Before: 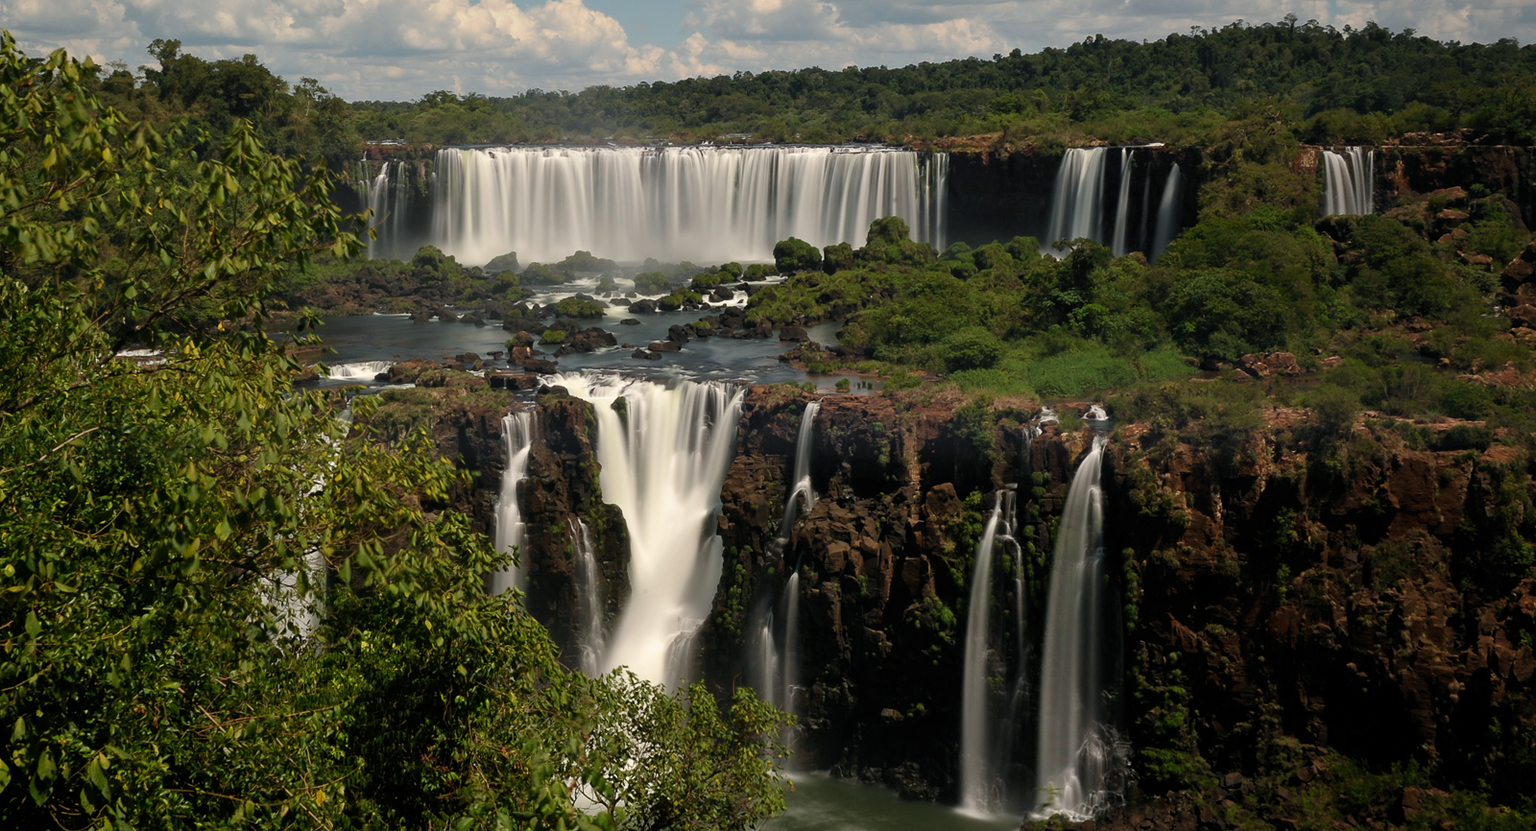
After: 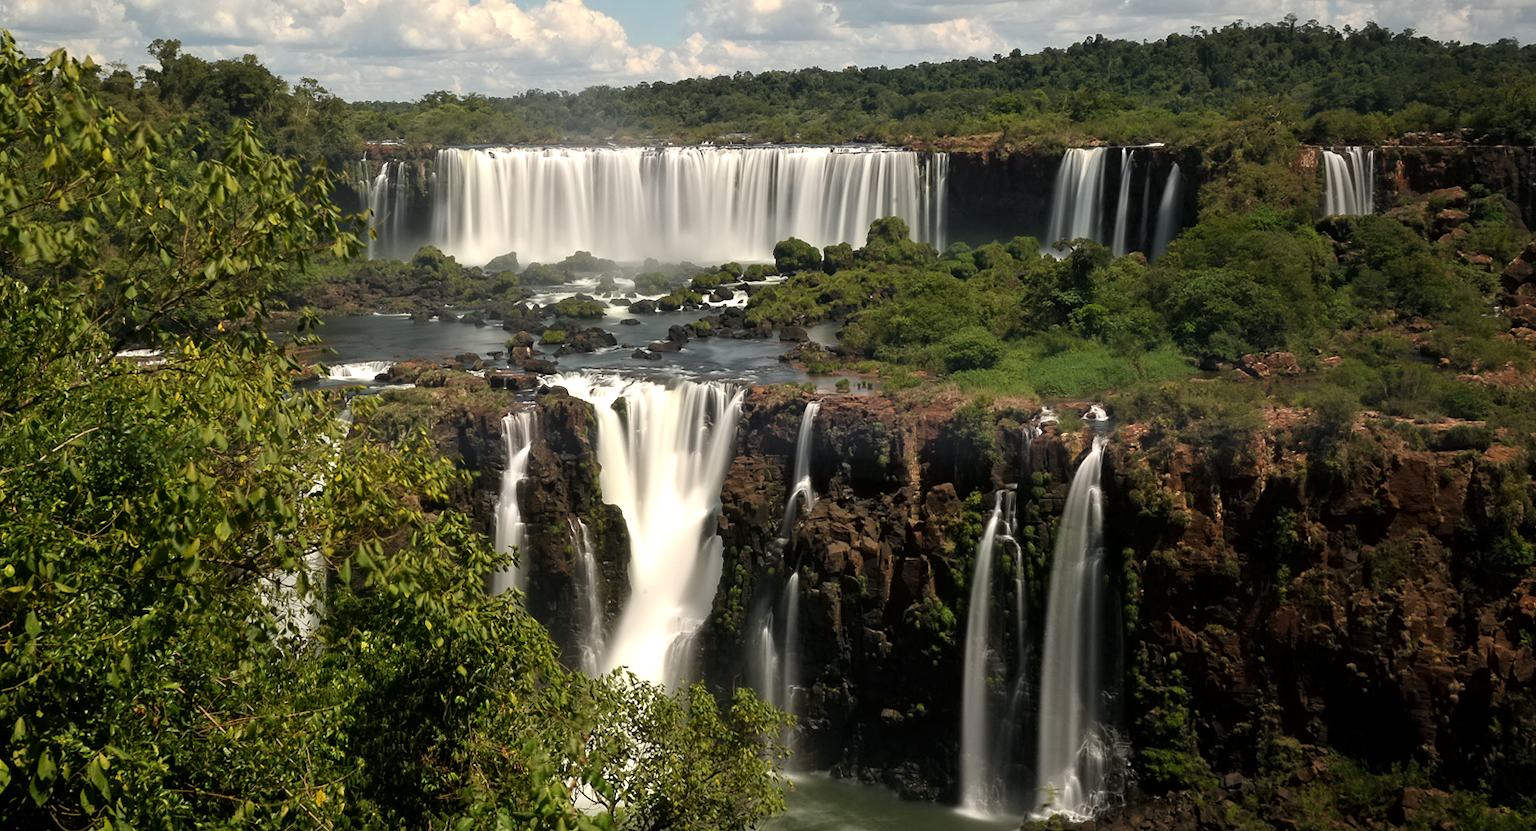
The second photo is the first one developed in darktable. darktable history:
contrast equalizer: y [[0.5 ×6], [0.5 ×6], [0.5 ×6], [0 ×6], [0, 0, 0, 0.581, 0.011, 0]]
exposure: exposure 0.564 EV, compensate highlight preservation false
white balance: emerald 1
